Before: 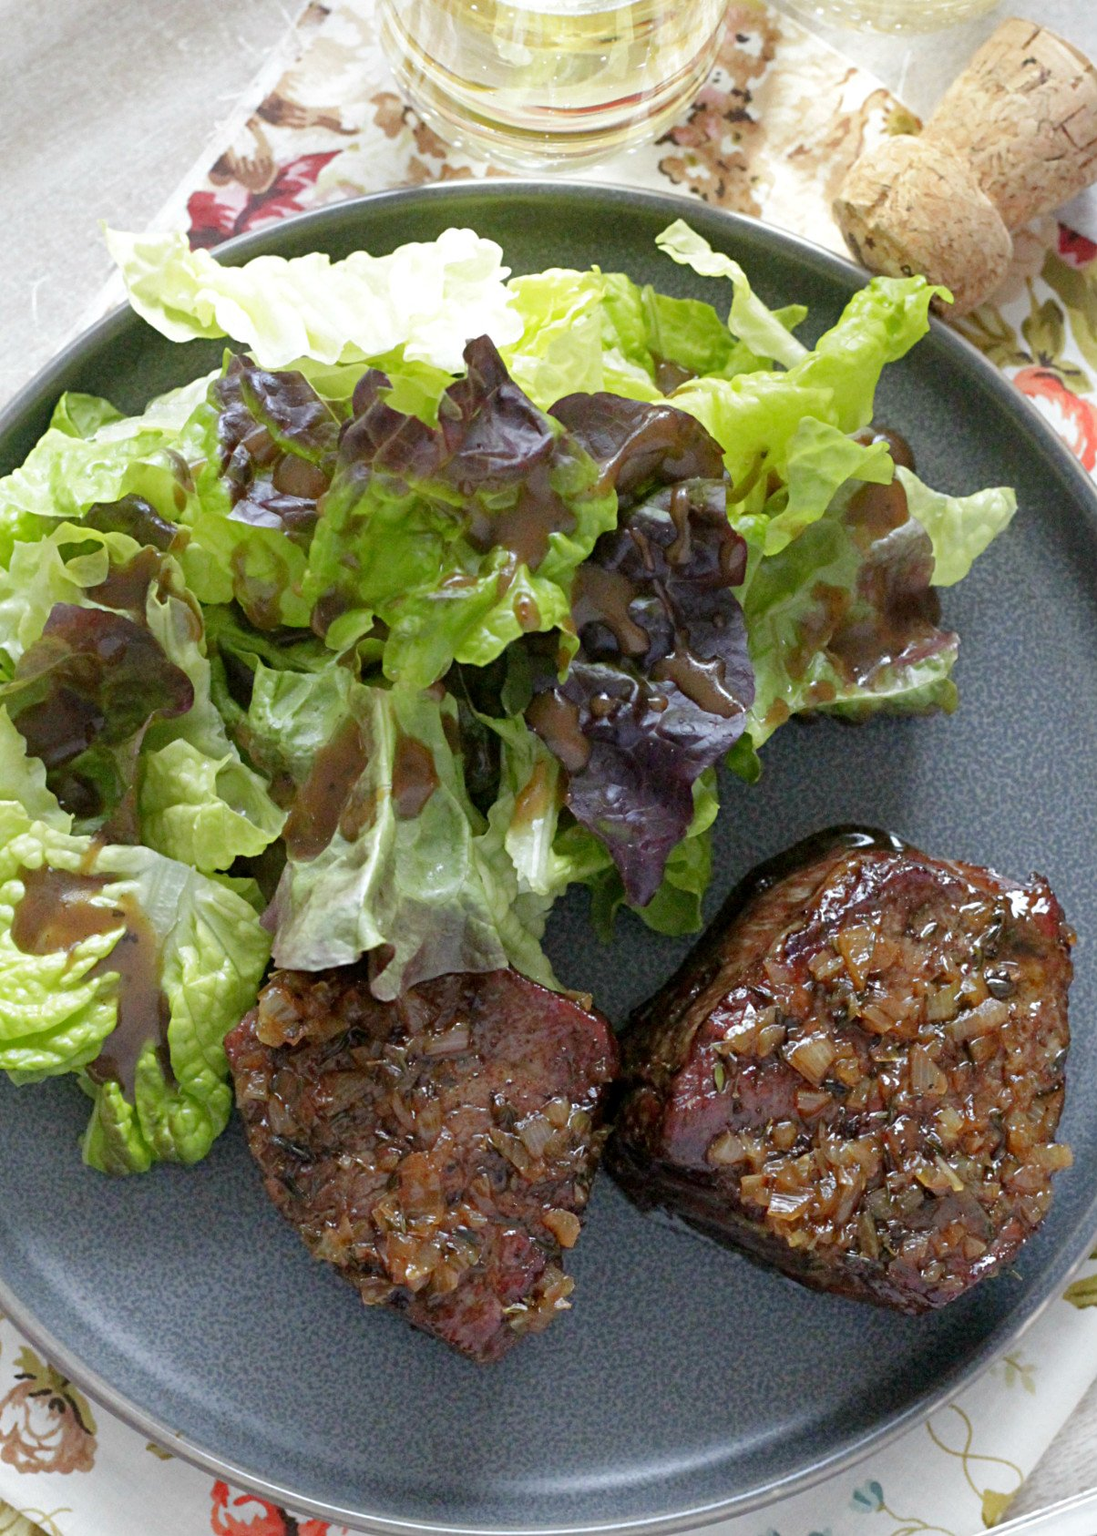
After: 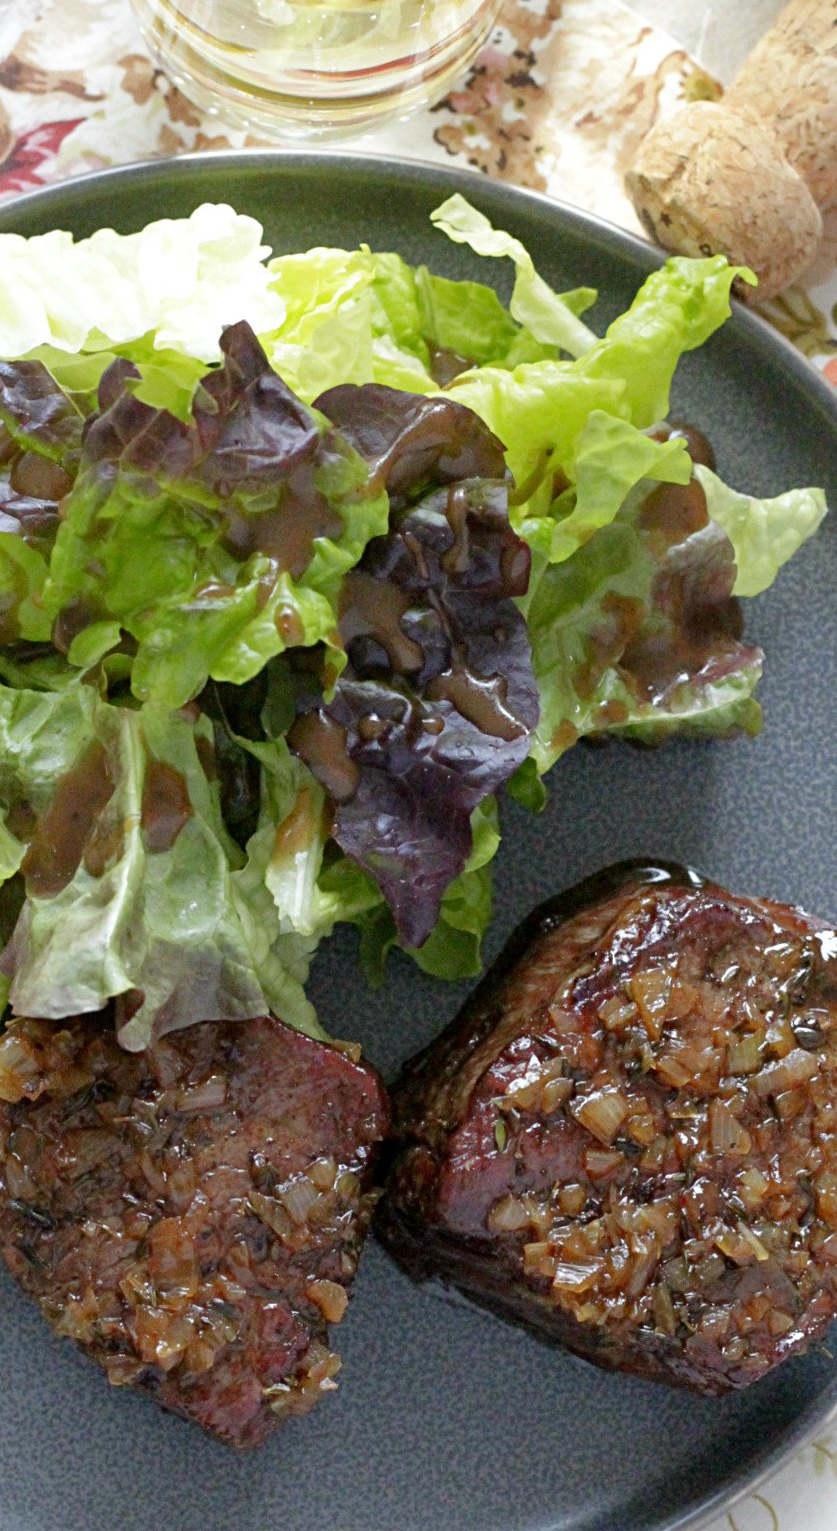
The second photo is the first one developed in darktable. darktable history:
crop and rotate: left 24.034%, top 2.838%, right 6.406%, bottom 6.299%
exposure: compensate highlight preservation false
